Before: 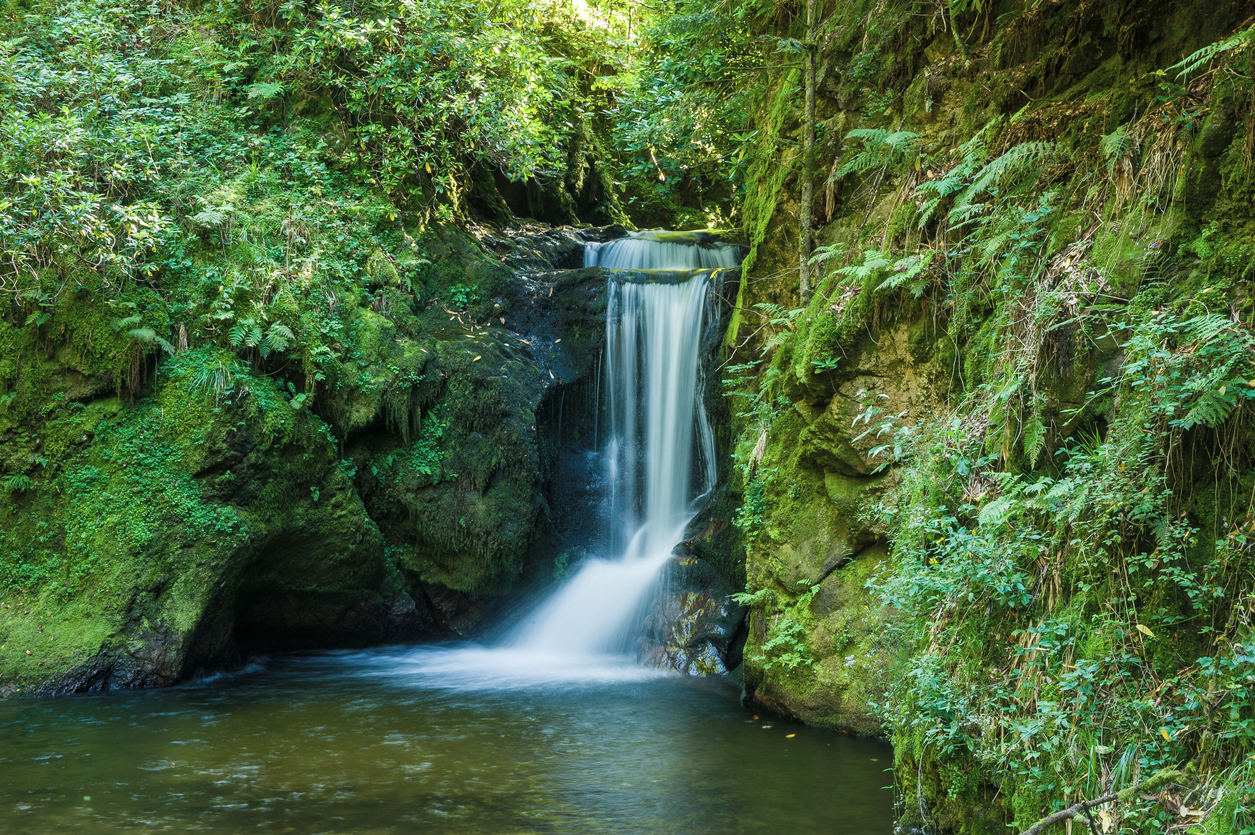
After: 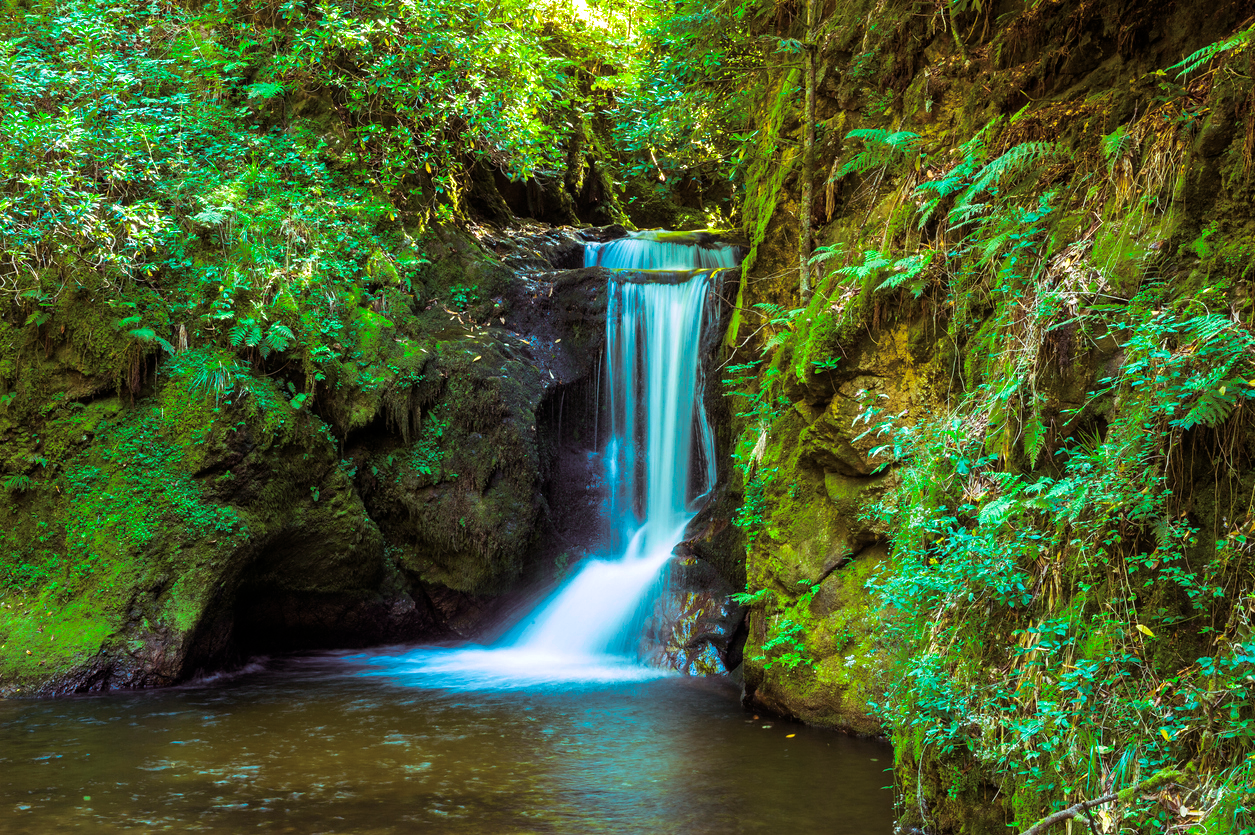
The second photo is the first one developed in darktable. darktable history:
exposure: exposure 0.258 EV, compensate highlight preservation false
color balance rgb: linear chroma grading › global chroma 15%, perceptual saturation grading › global saturation 30%
split-toning: highlights › hue 298.8°, highlights › saturation 0.73, compress 41.76%
